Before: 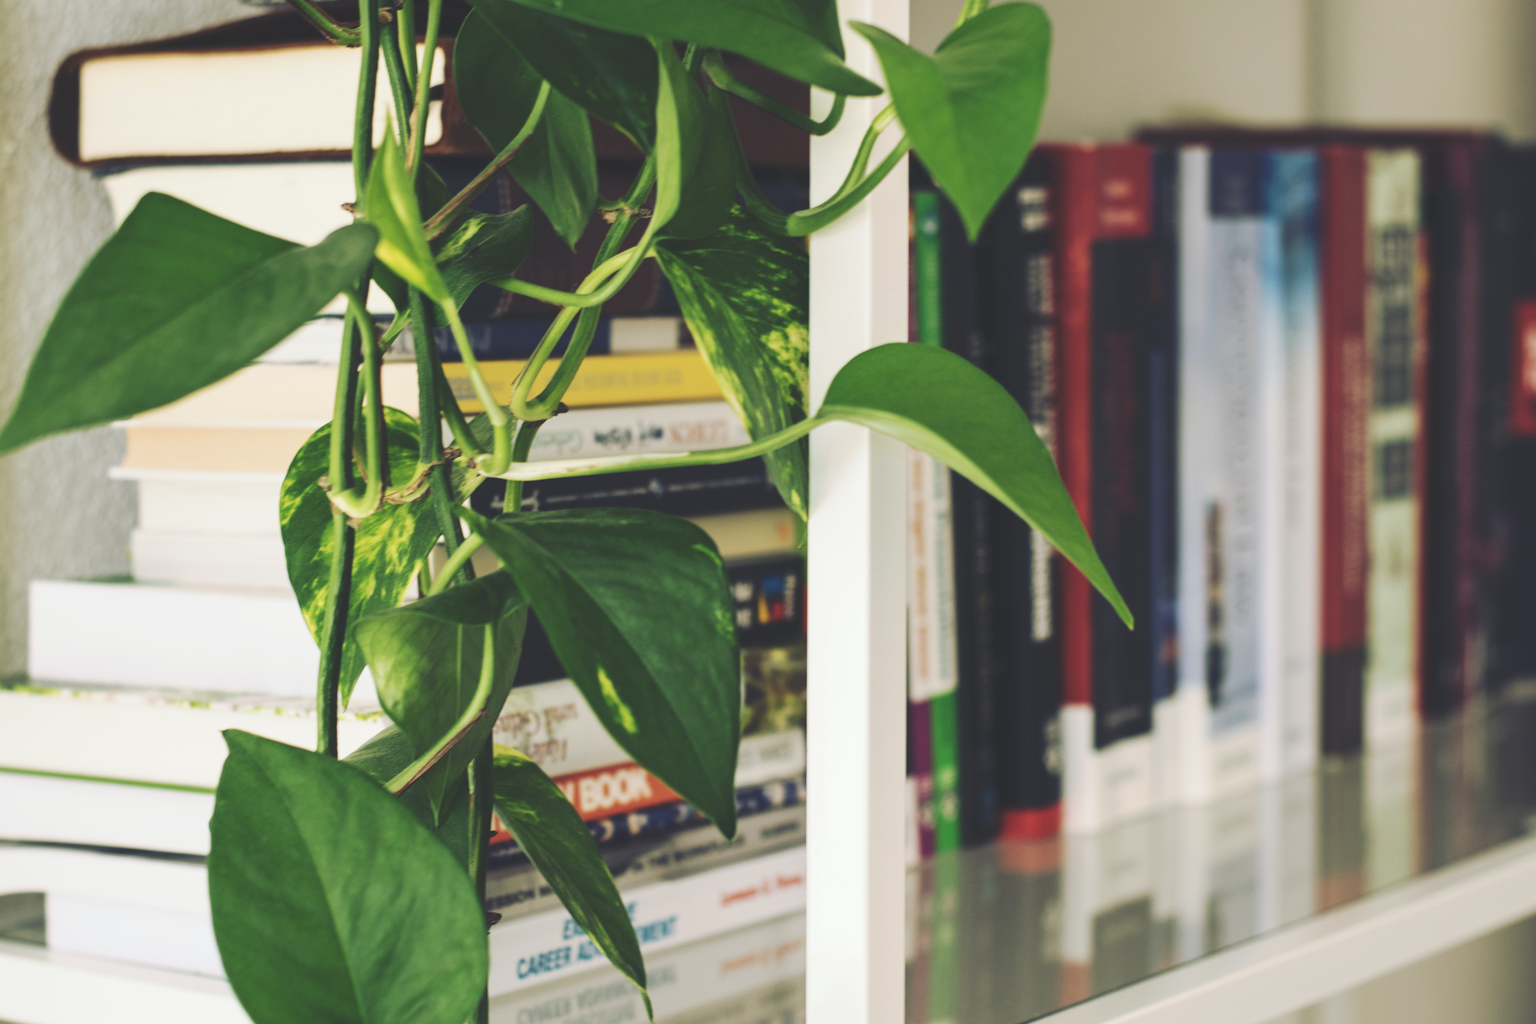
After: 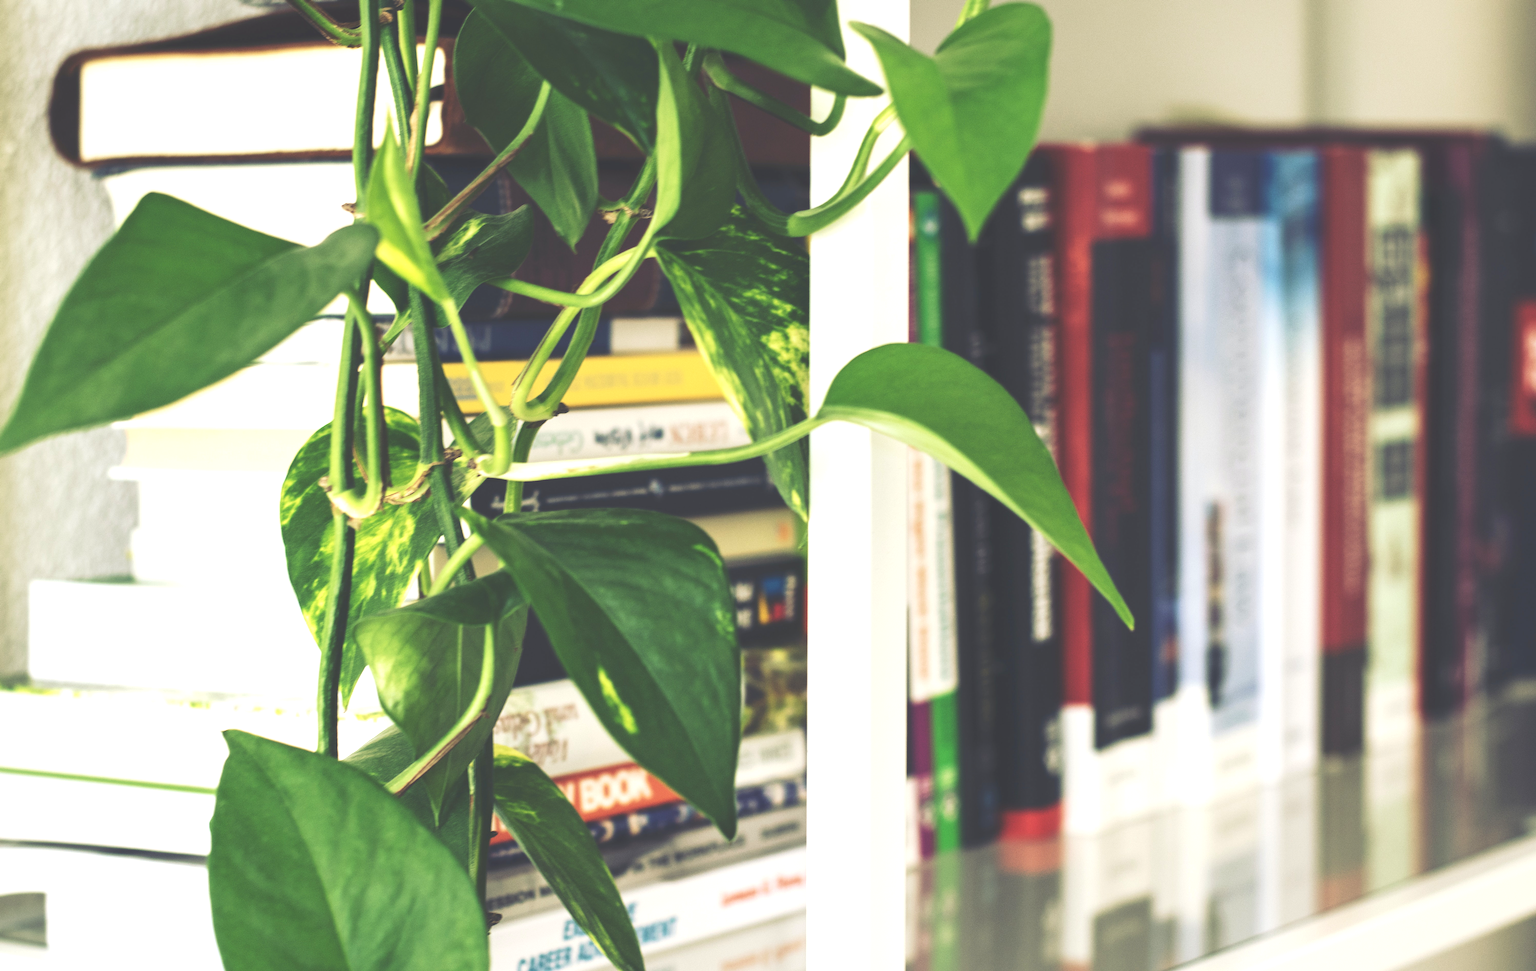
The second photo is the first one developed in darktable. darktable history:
crop and rotate: top 0%, bottom 5.097%
exposure: black level correction -0.002, exposure 0.708 EV, compensate exposure bias true, compensate highlight preservation false
